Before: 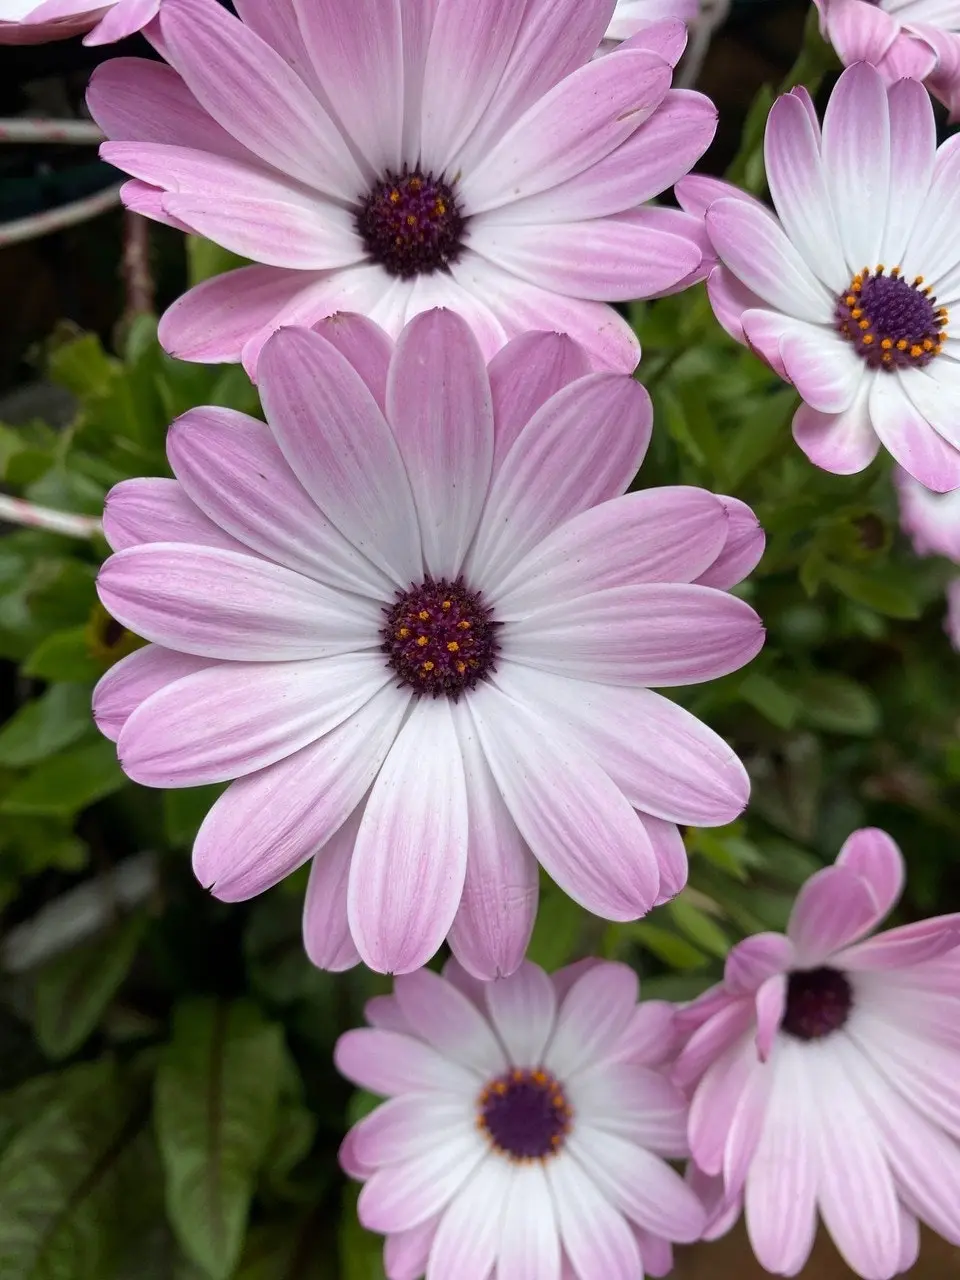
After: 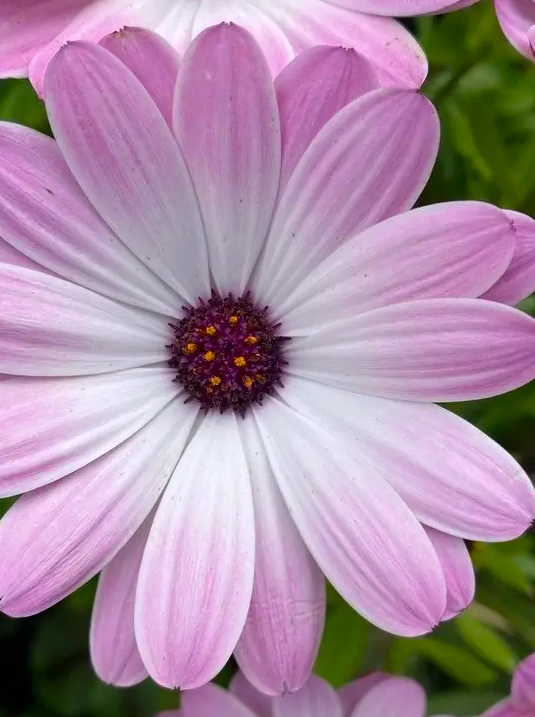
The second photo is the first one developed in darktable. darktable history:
crop and rotate: left 22.196%, top 22.282%, right 21.984%, bottom 21.684%
color balance rgb: shadows lift › chroma 2.033%, shadows lift › hue 220.42°, perceptual saturation grading › global saturation 30.584%
